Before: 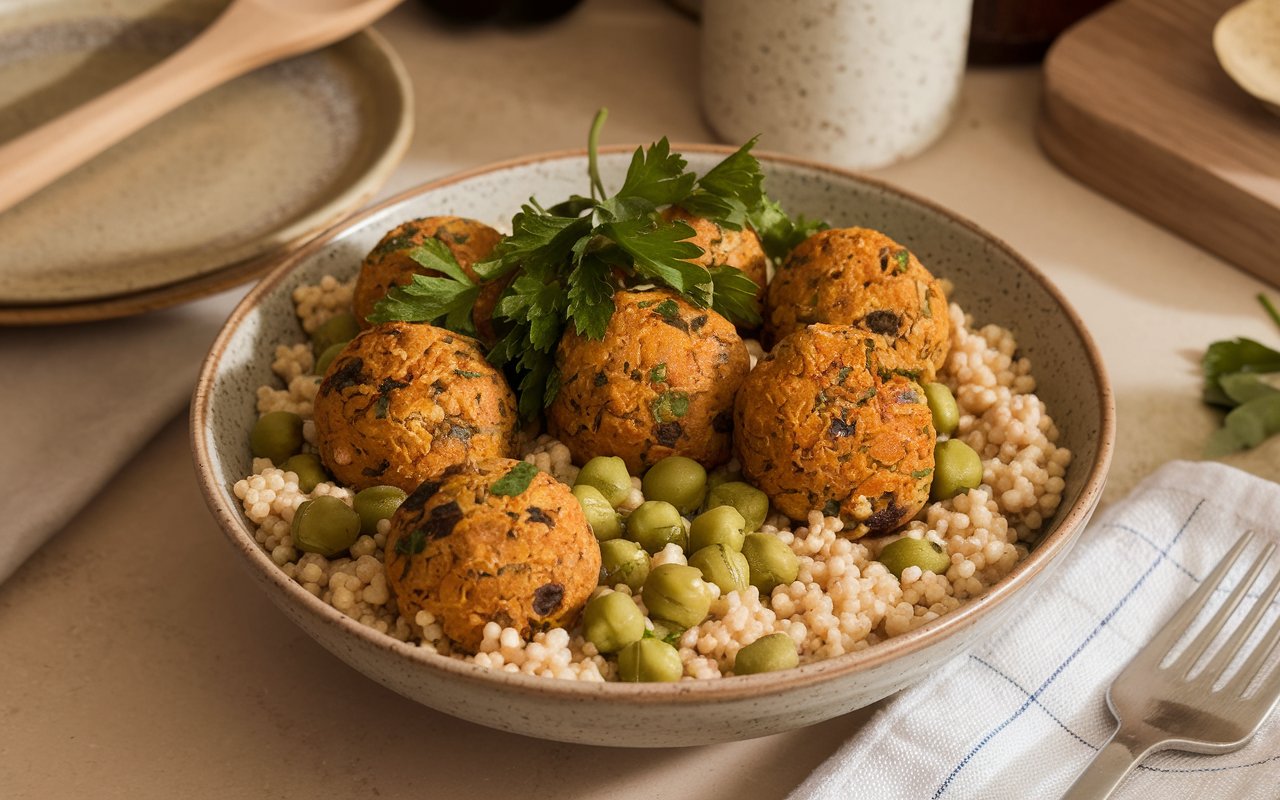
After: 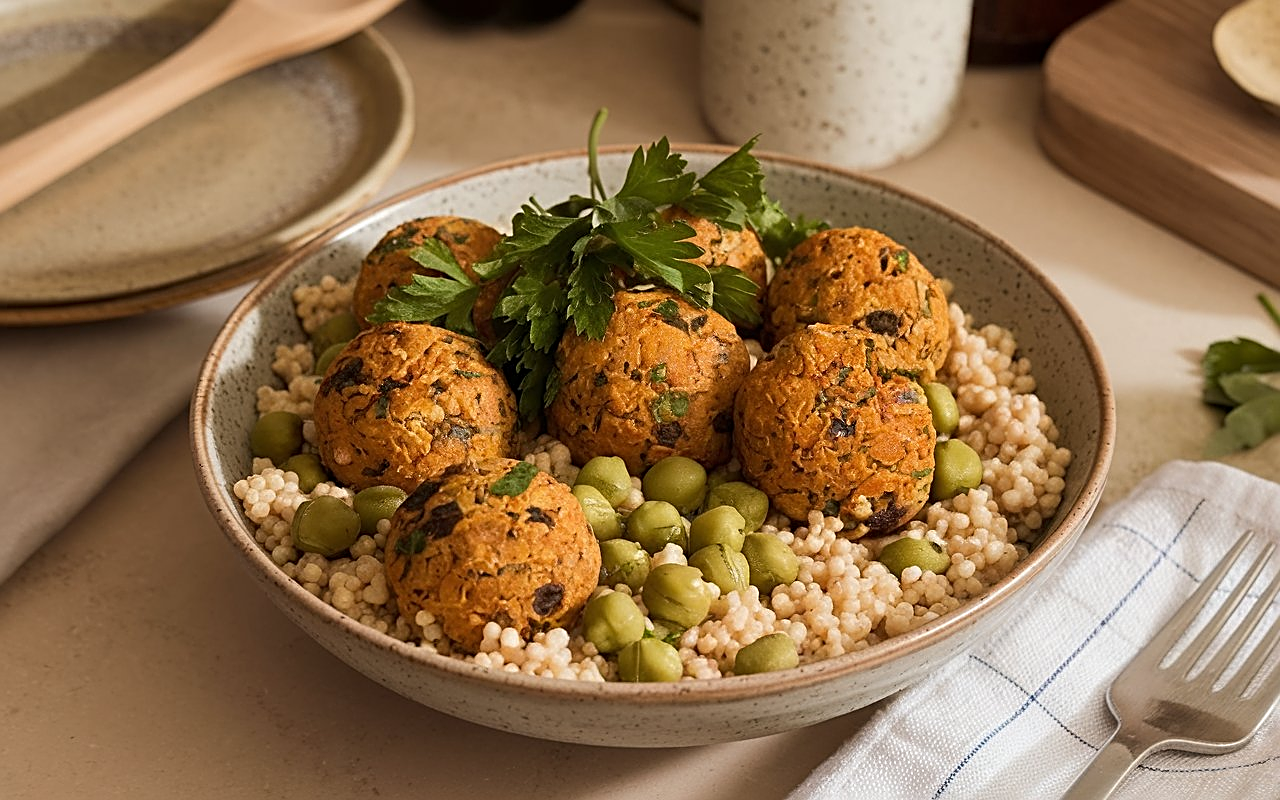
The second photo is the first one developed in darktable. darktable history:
sharpen: radius 2.601, amount 0.686
